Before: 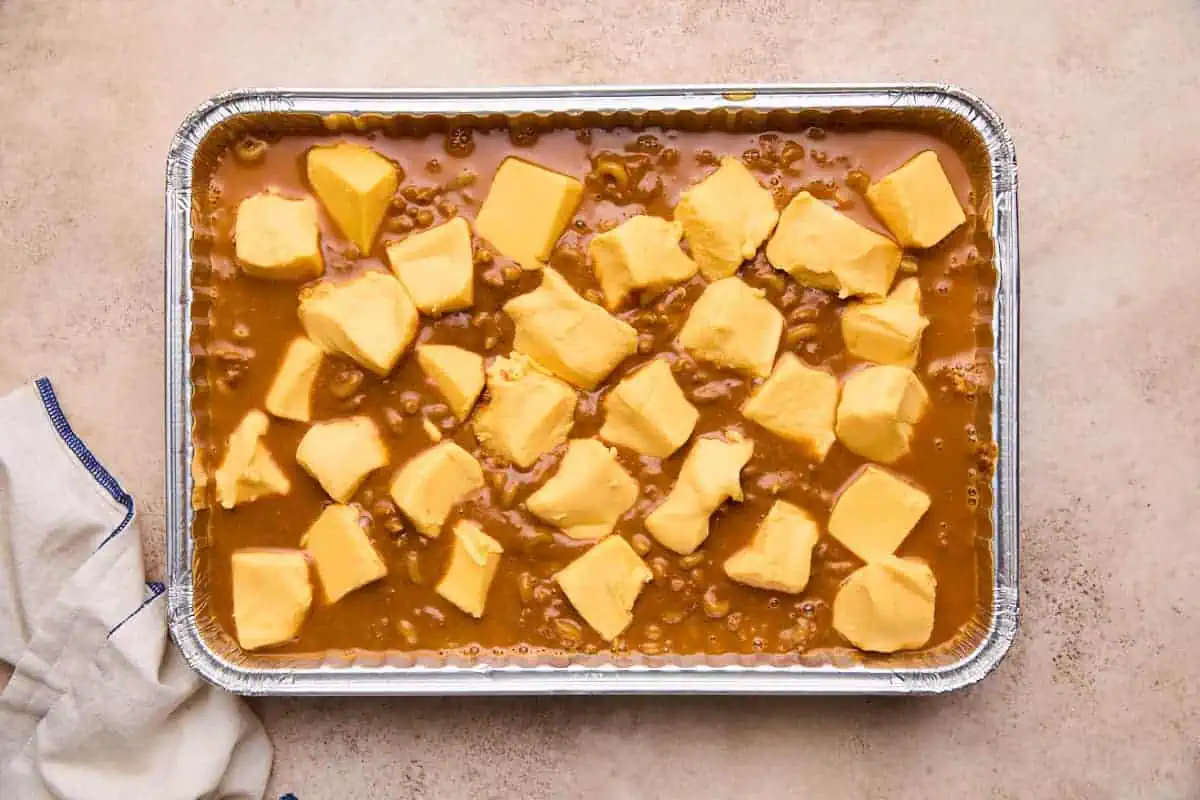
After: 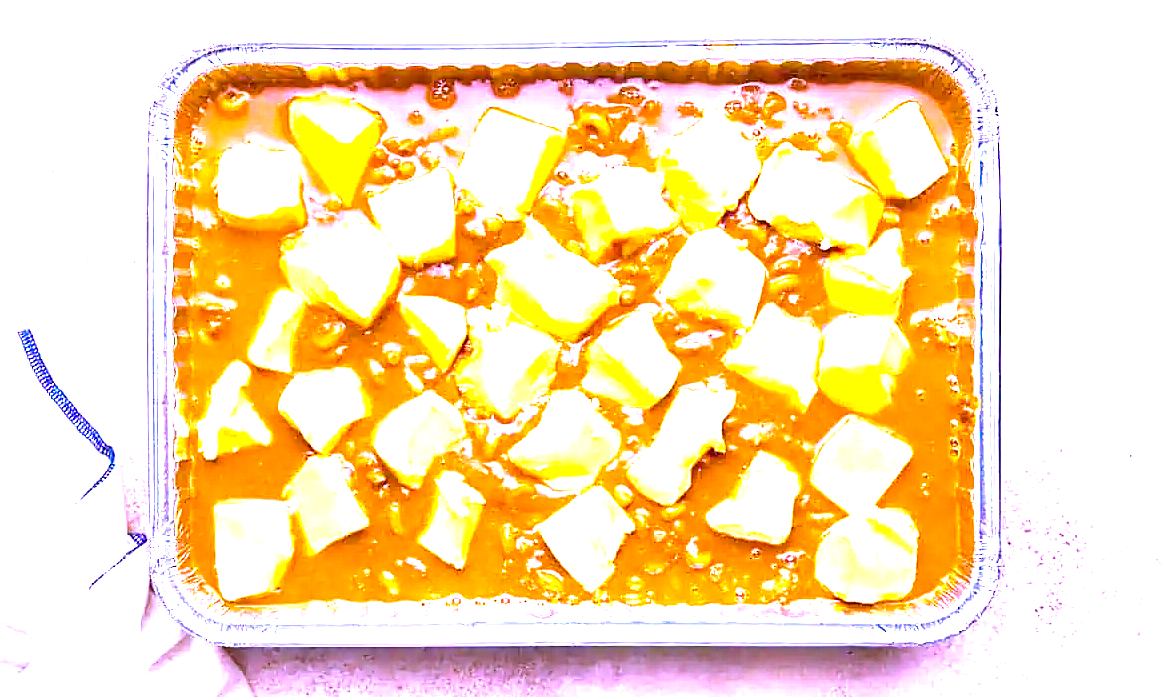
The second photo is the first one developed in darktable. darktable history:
color balance rgb: perceptual saturation grading › global saturation 25%, global vibrance 20%
white balance: red 0.98, blue 1.61
exposure: exposure 2.25 EV, compensate highlight preservation false
crop: left 1.507%, top 6.147%, right 1.379%, bottom 6.637%
sharpen: on, module defaults
